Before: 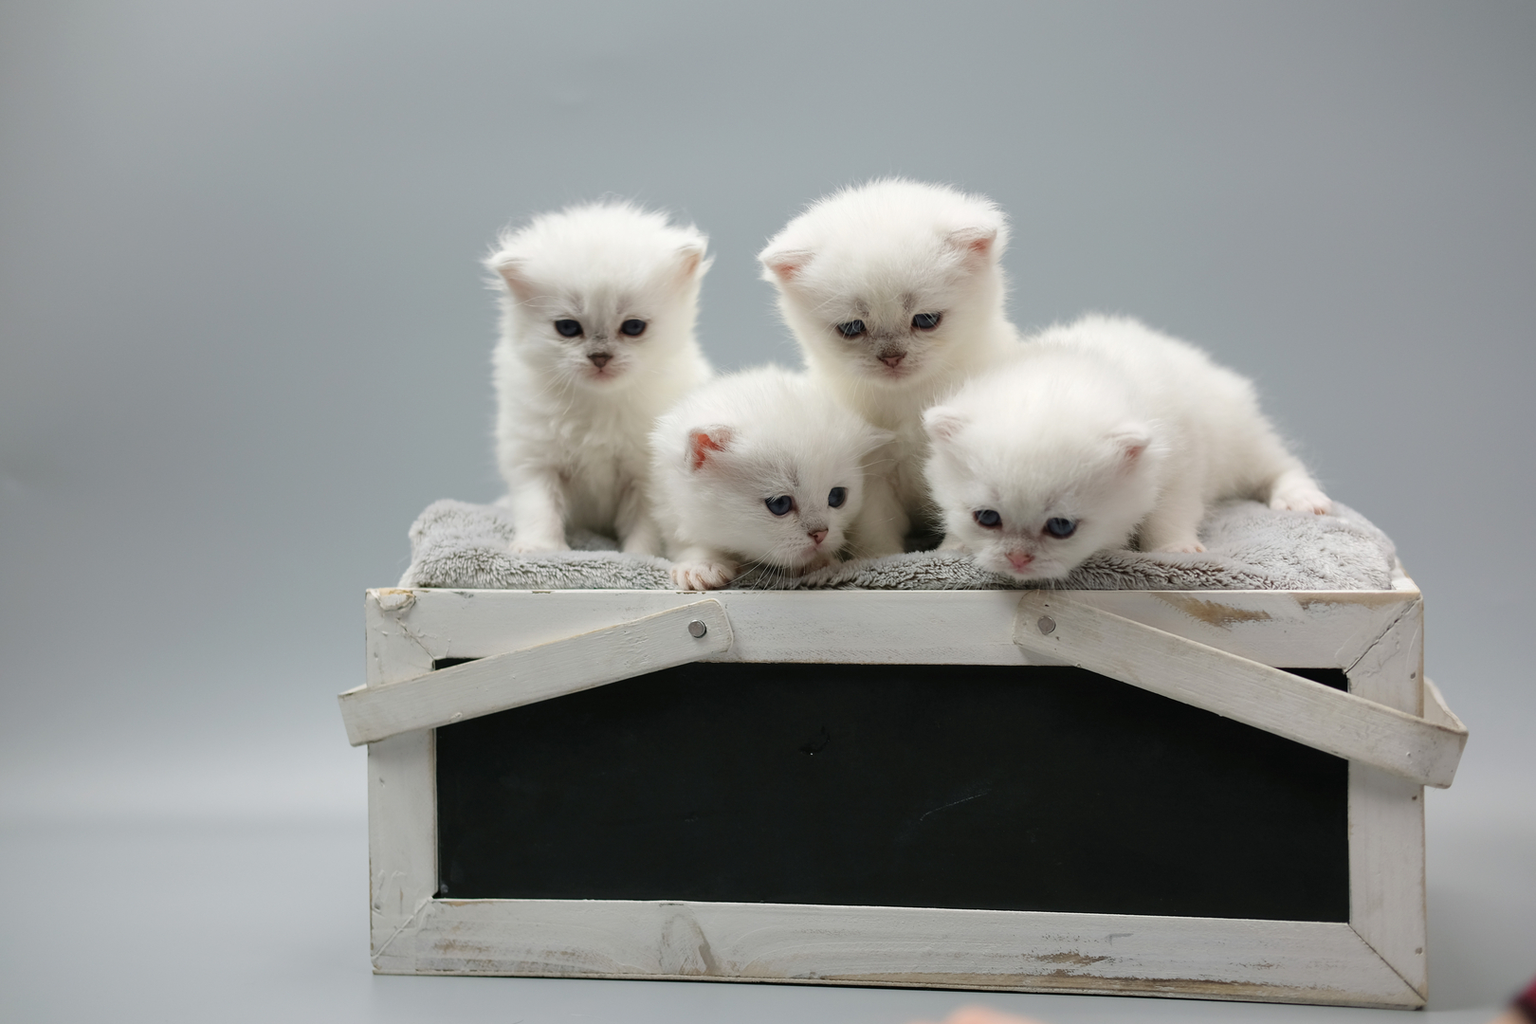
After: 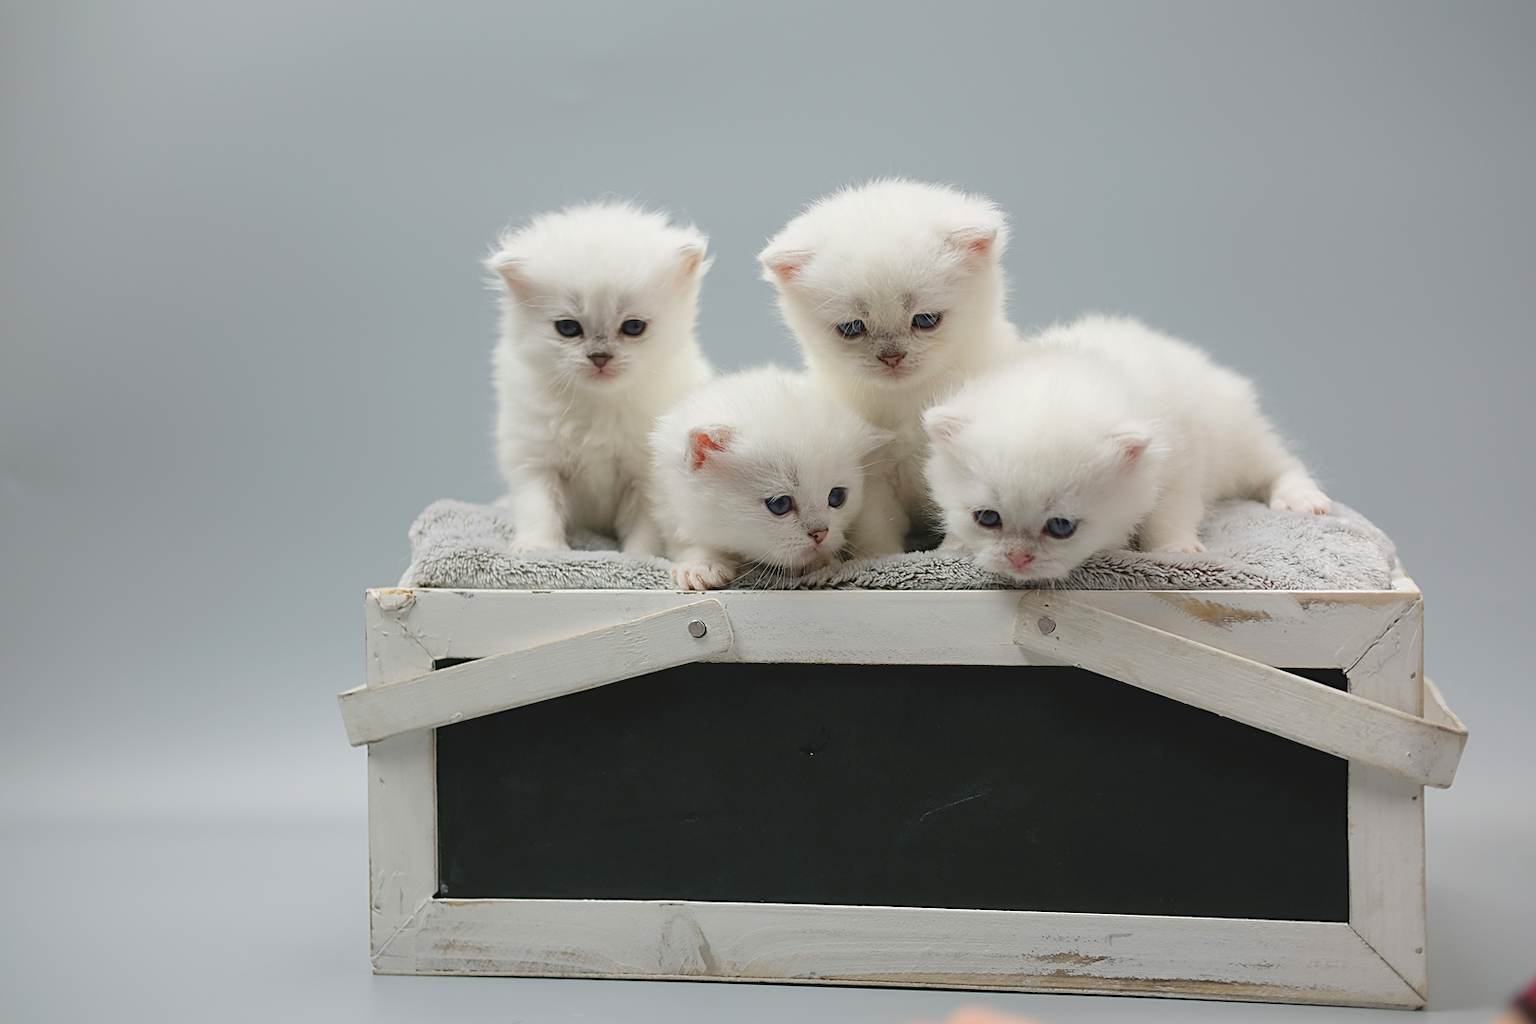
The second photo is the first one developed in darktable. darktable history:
sharpen: on, module defaults
contrast brightness saturation: contrast -0.091, brightness 0.055, saturation 0.079
